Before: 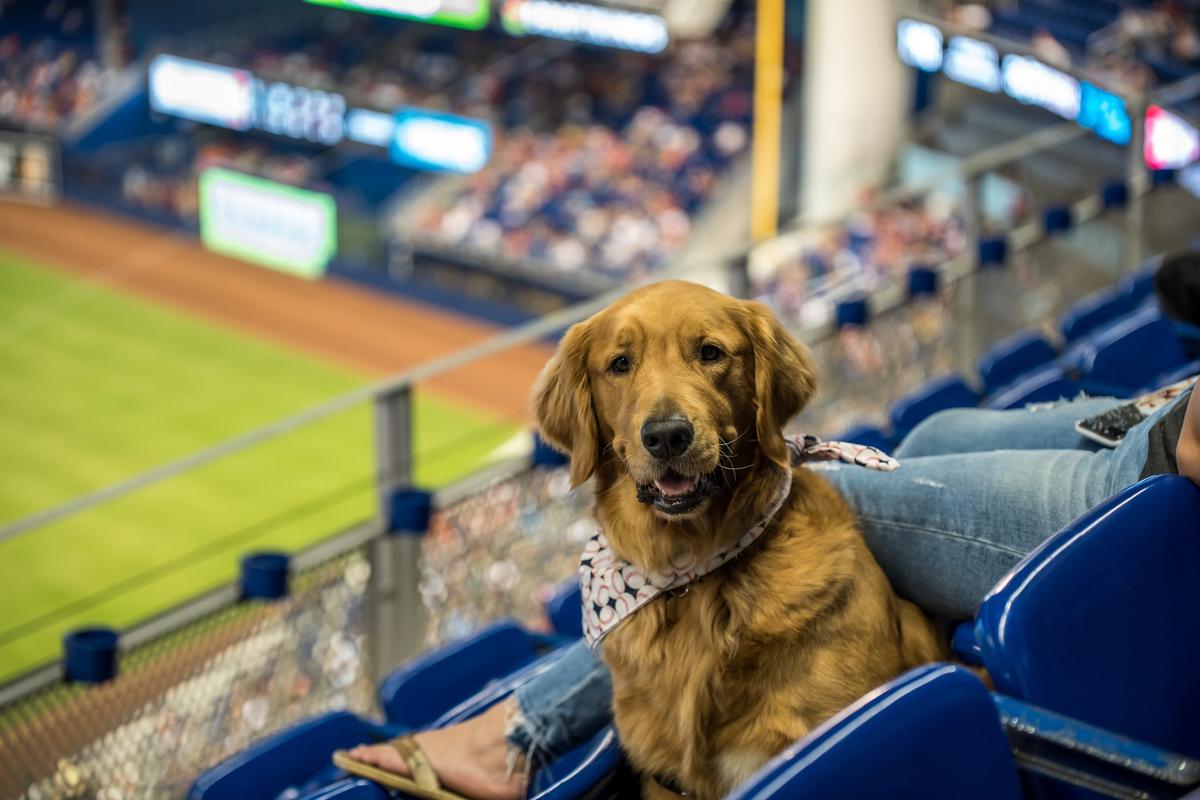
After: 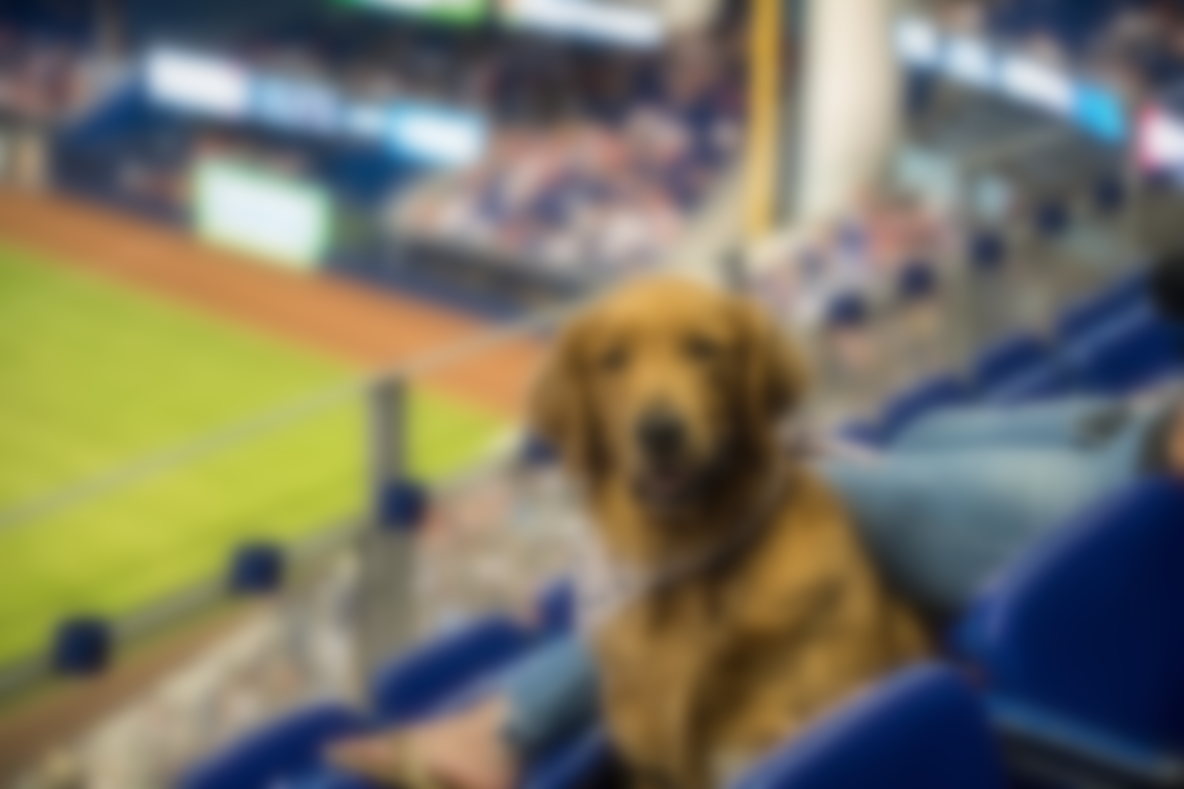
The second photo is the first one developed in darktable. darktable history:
crop and rotate: angle -0.5°
lowpass: on, module defaults
